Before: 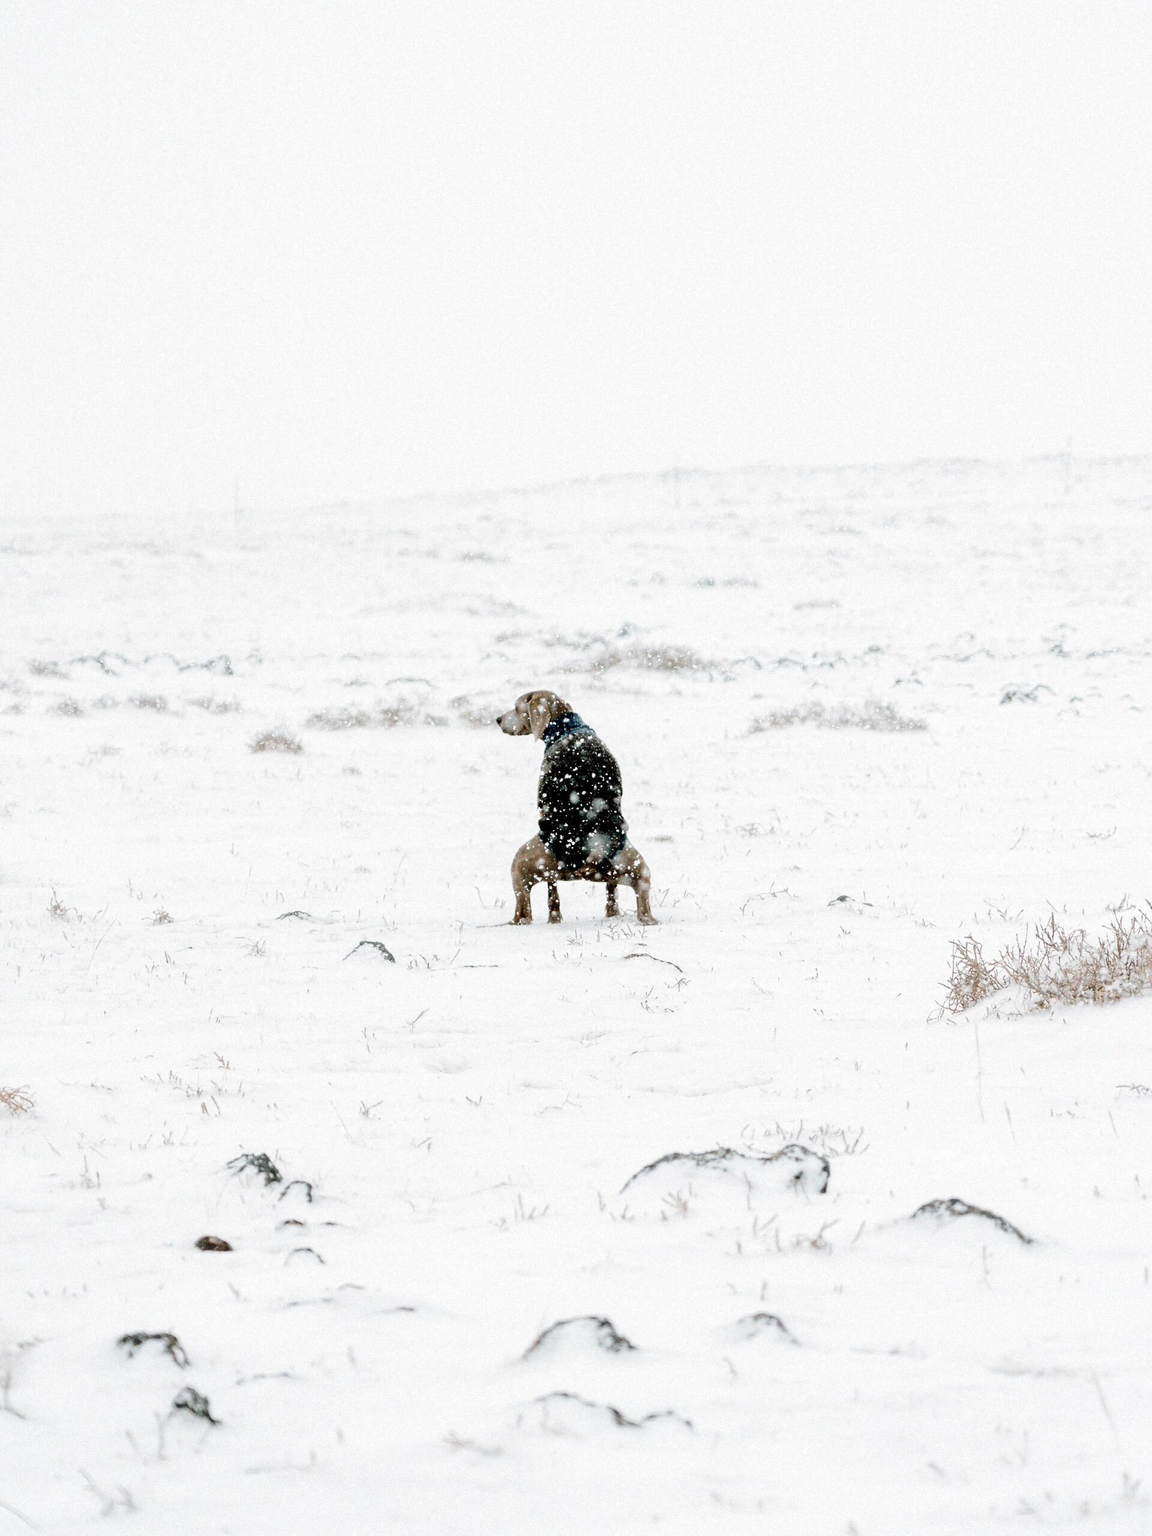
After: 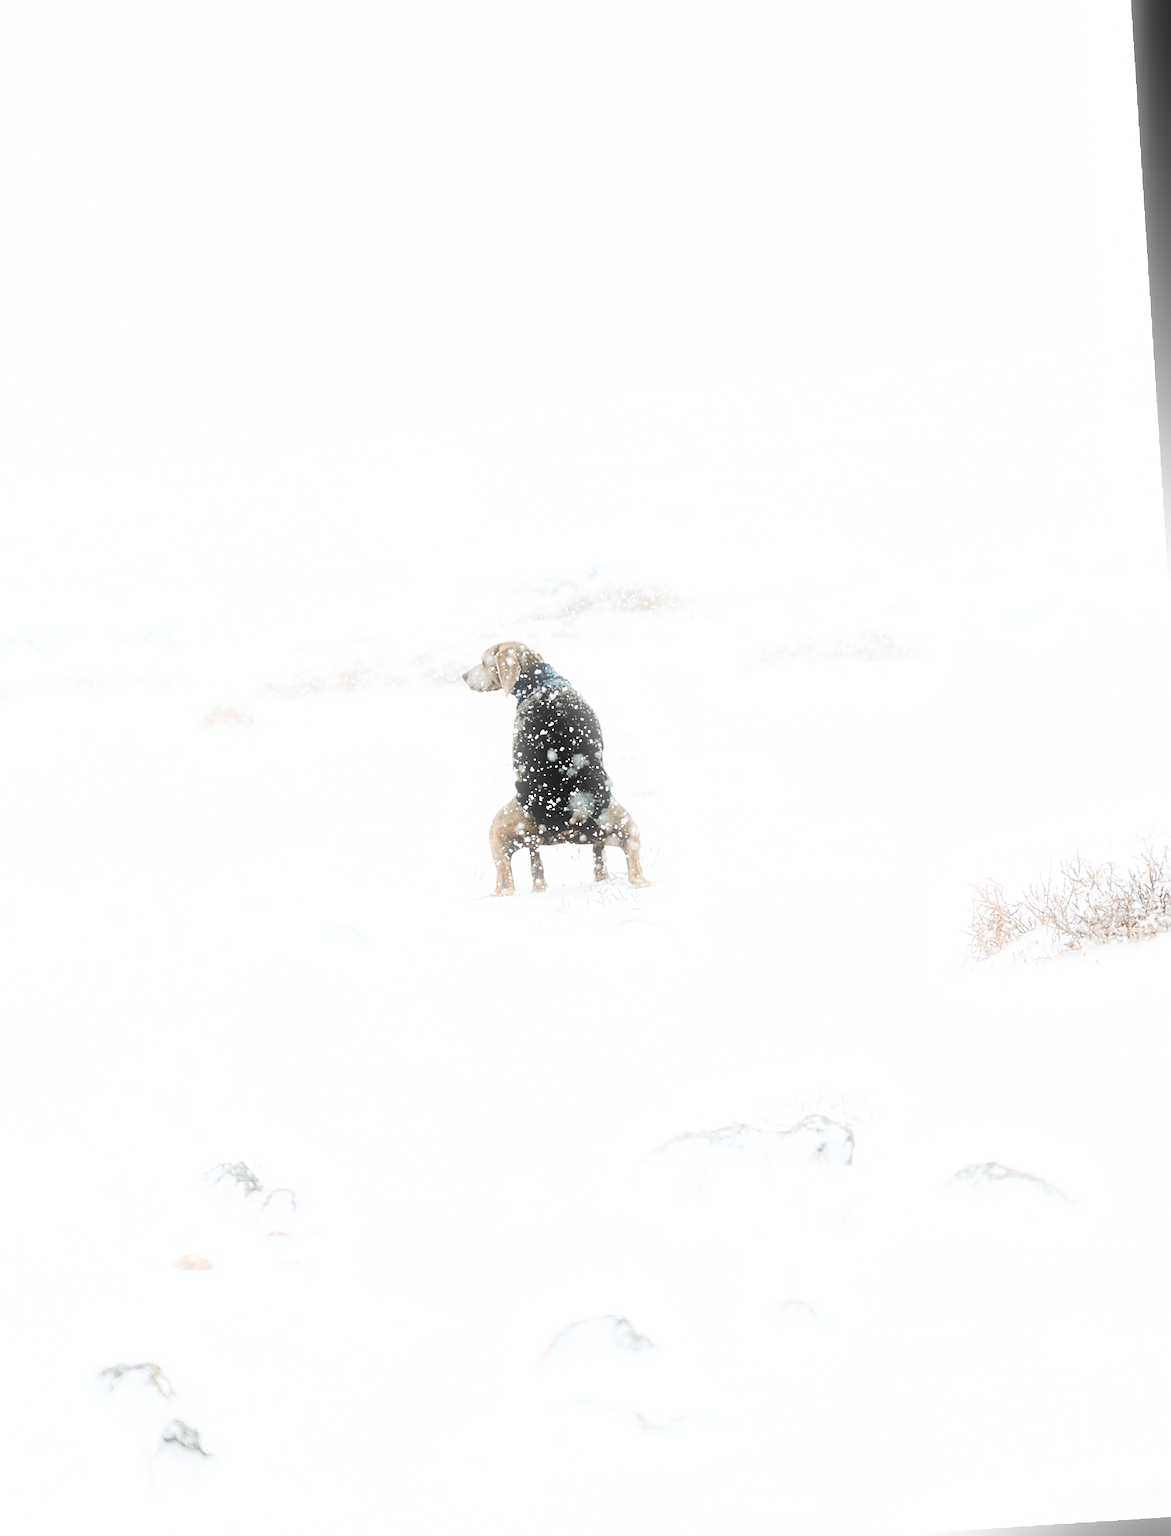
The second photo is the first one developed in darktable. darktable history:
rgb levels: levels [[0.013, 0.434, 0.89], [0, 0.5, 1], [0, 0.5, 1]]
bloom: size 9%, threshold 100%, strength 7%
crop and rotate: angle 1.96°, left 5.673%, top 5.673%
contrast brightness saturation: contrast 0.06, brightness -0.01, saturation -0.23
sharpen: amount 0.575
rotate and perspective: rotation -1.75°, automatic cropping off
